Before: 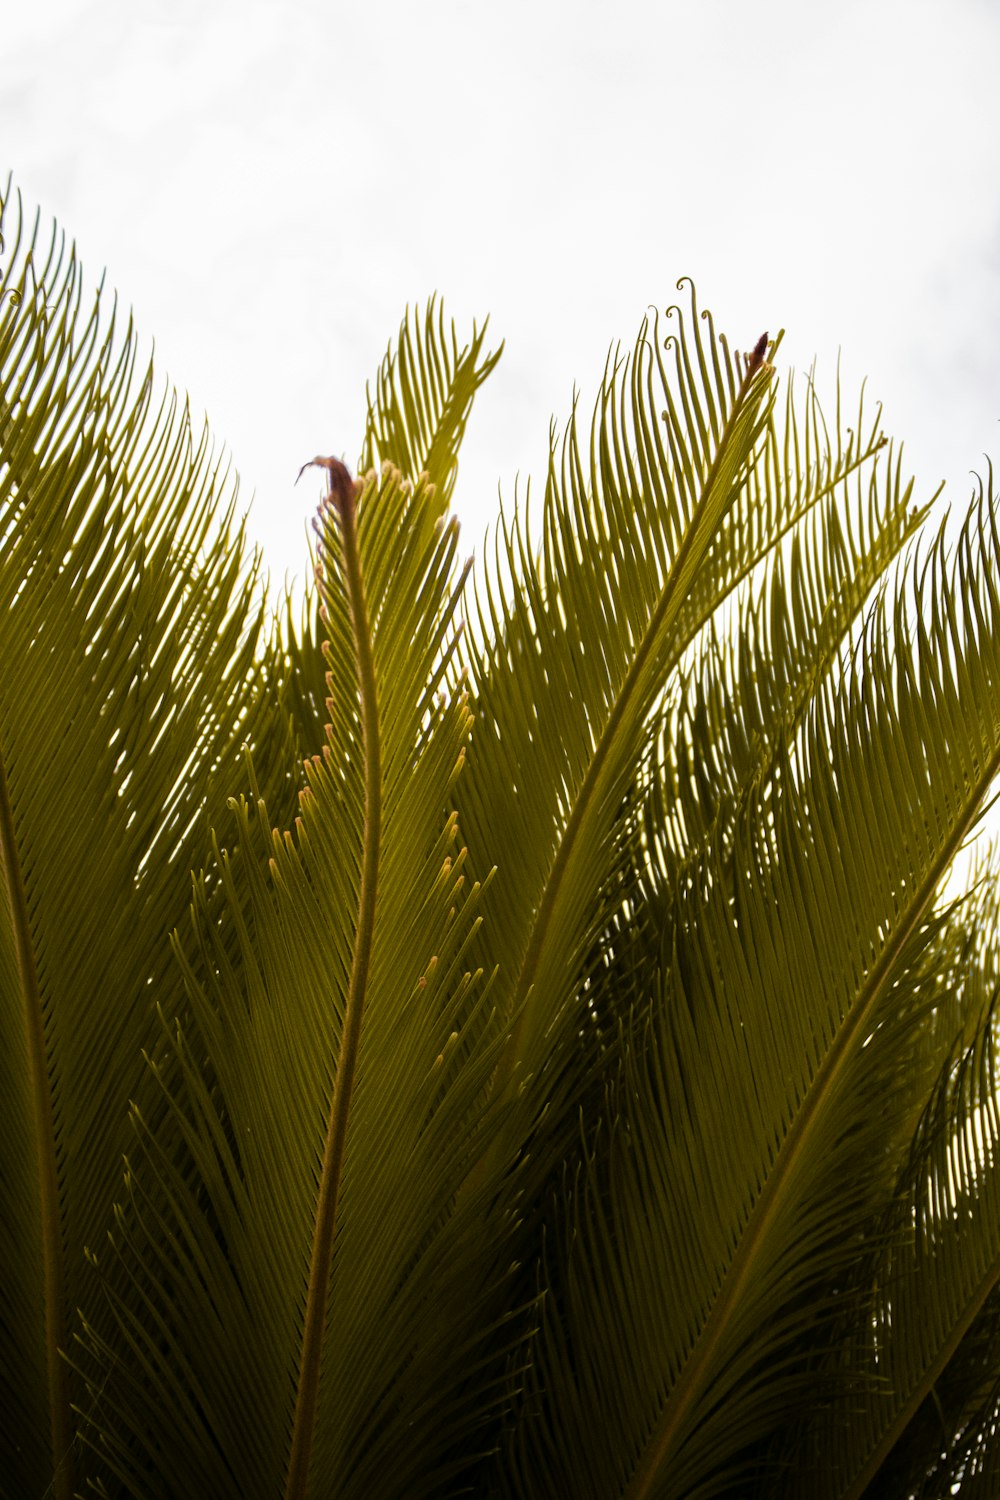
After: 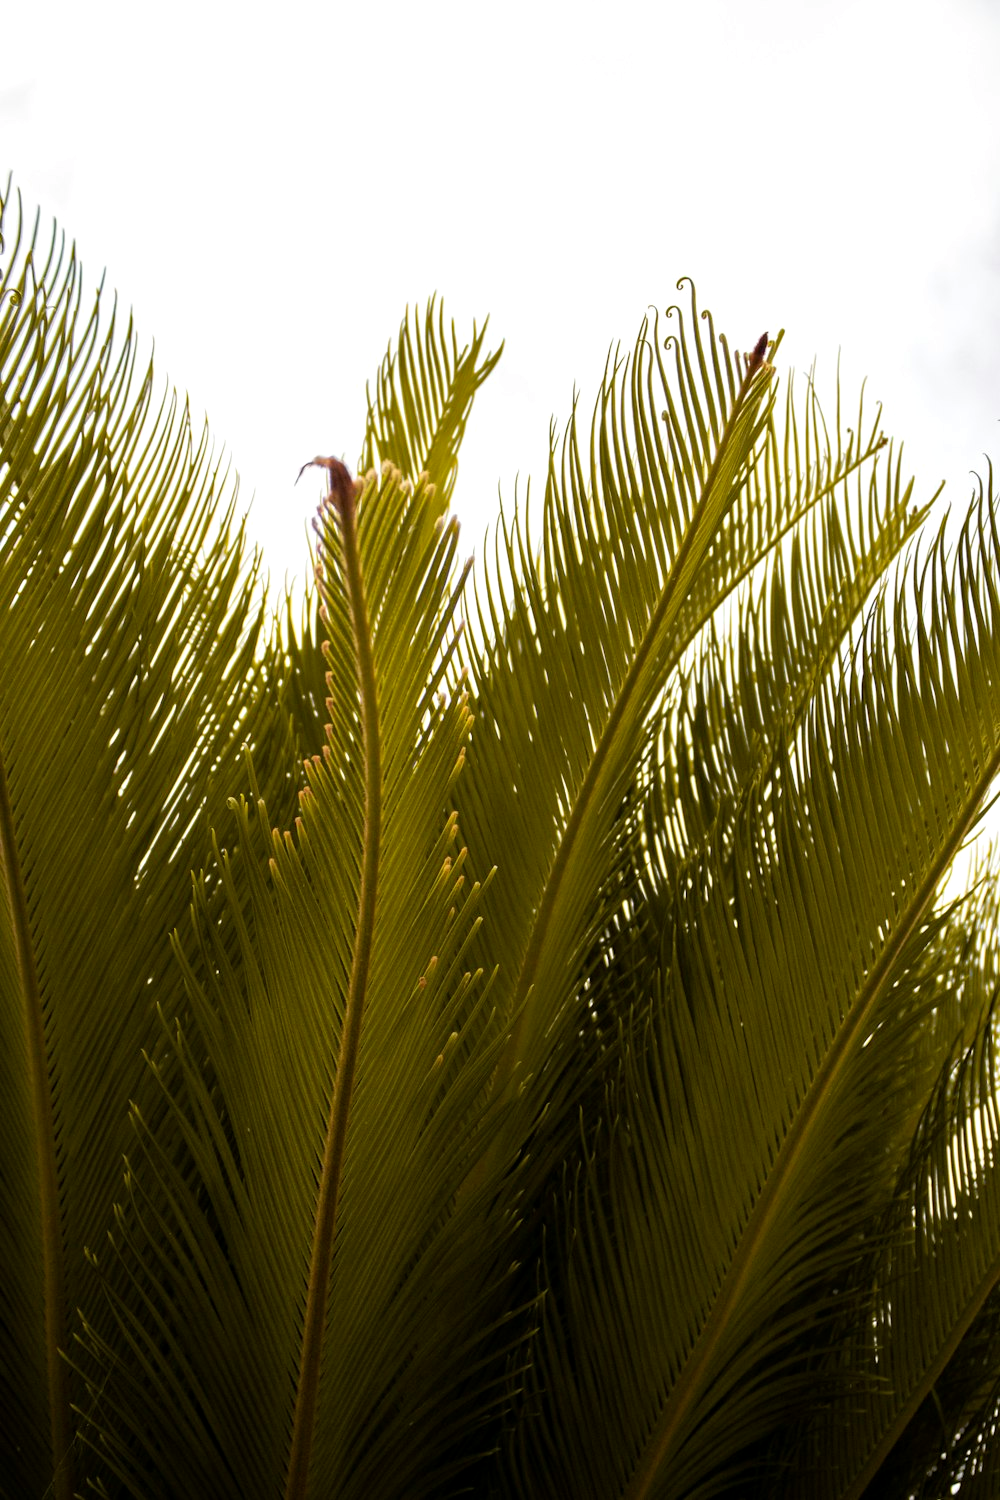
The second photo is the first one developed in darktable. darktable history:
haze removal: compatibility mode true, adaptive false
exposure: black level correction 0.001, exposure 0.141 EV, compensate exposure bias true, compensate highlight preservation false
